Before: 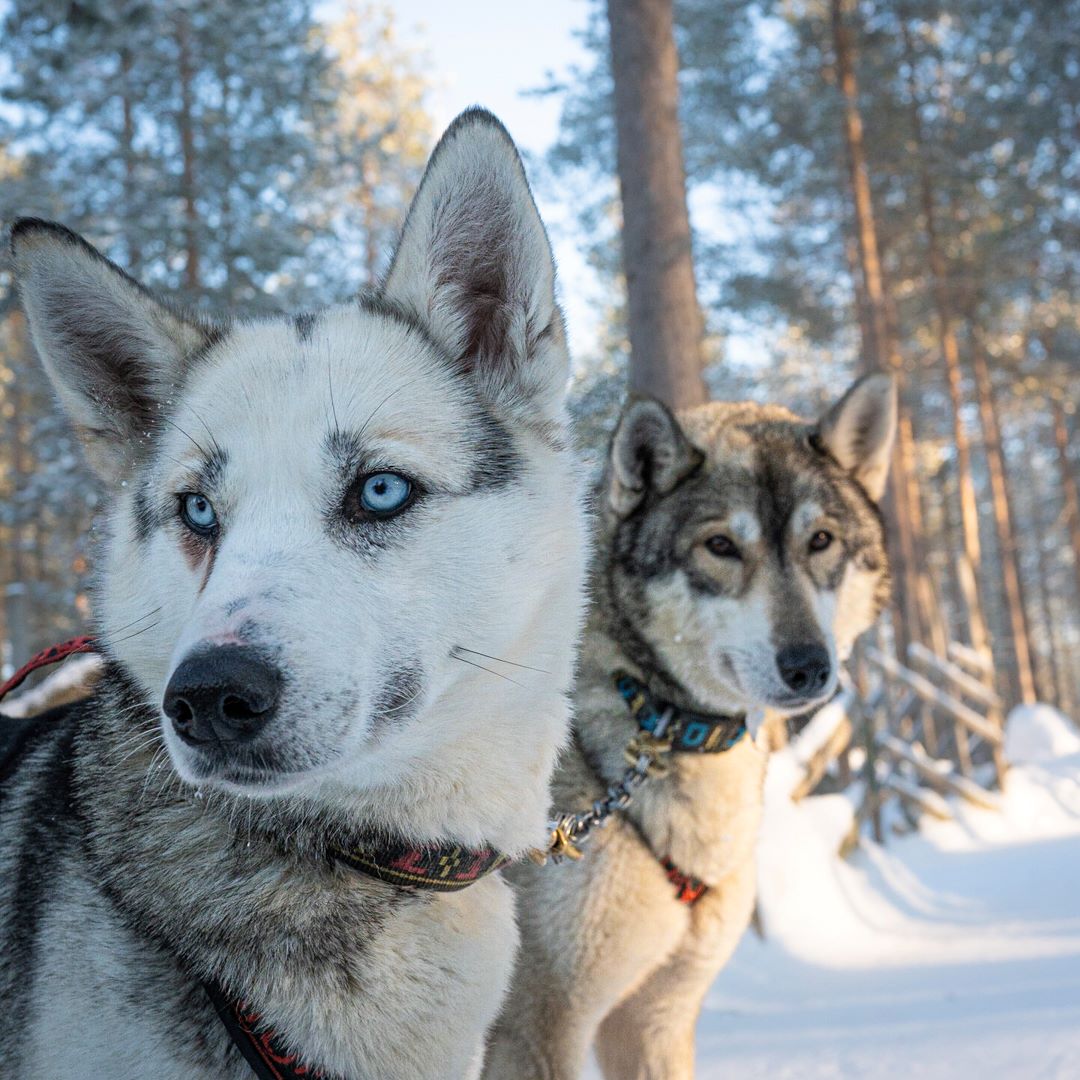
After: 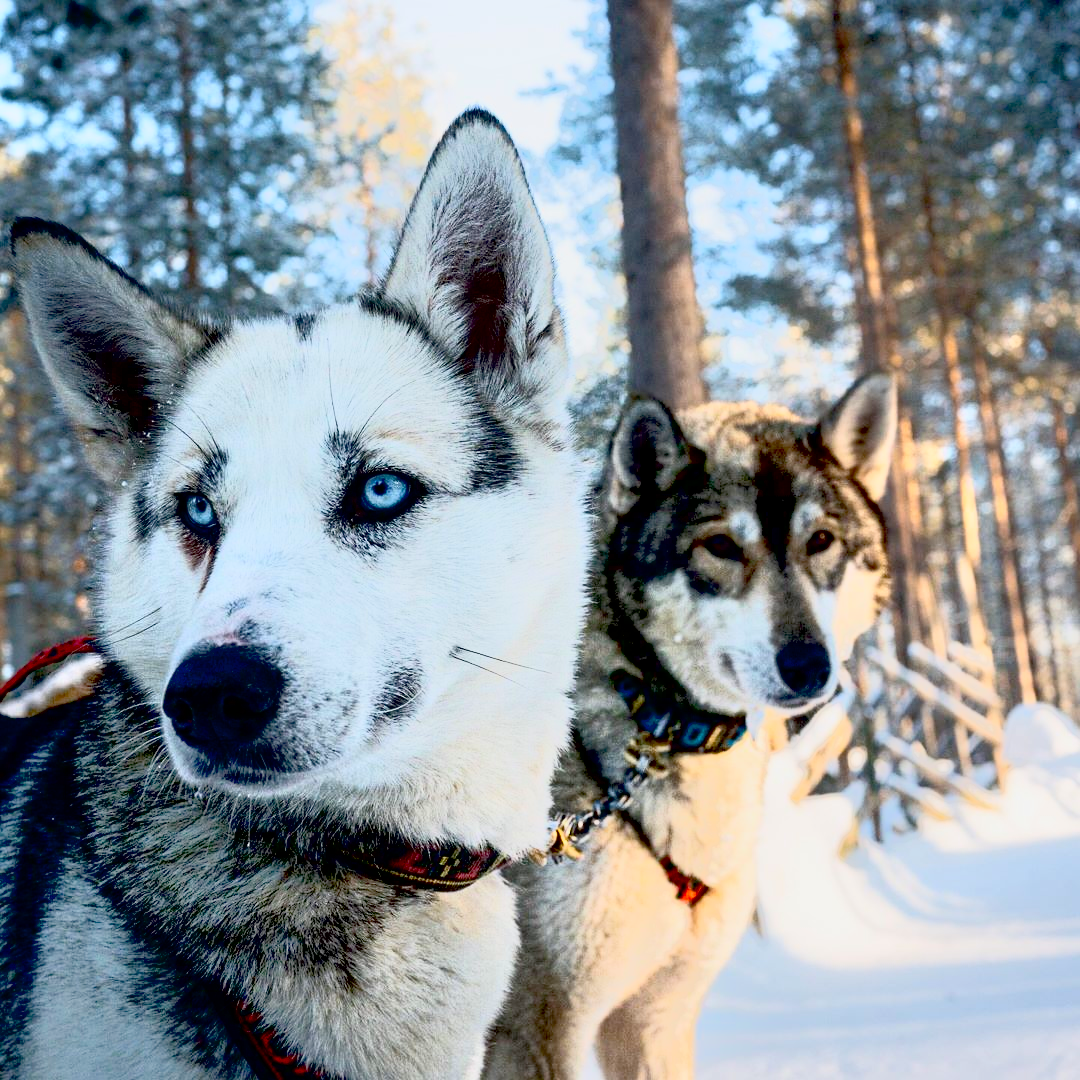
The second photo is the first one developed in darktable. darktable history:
exposure: black level correction 0.056, compensate highlight preservation false
tone equalizer: -7 EV -0.63 EV, -6 EV 1 EV, -5 EV -0.45 EV, -4 EV 0.43 EV, -3 EV 0.41 EV, -2 EV 0.15 EV, -1 EV -0.15 EV, +0 EV -0.39 EV, smoothing diameter 25%, edges refinement/feathering 10, preserve details guided filter
shadows and highlights: shadows 0, highlights 40
contrast brightness saturation: contrast 0.2, brightness 0.15, saturation 0.14
